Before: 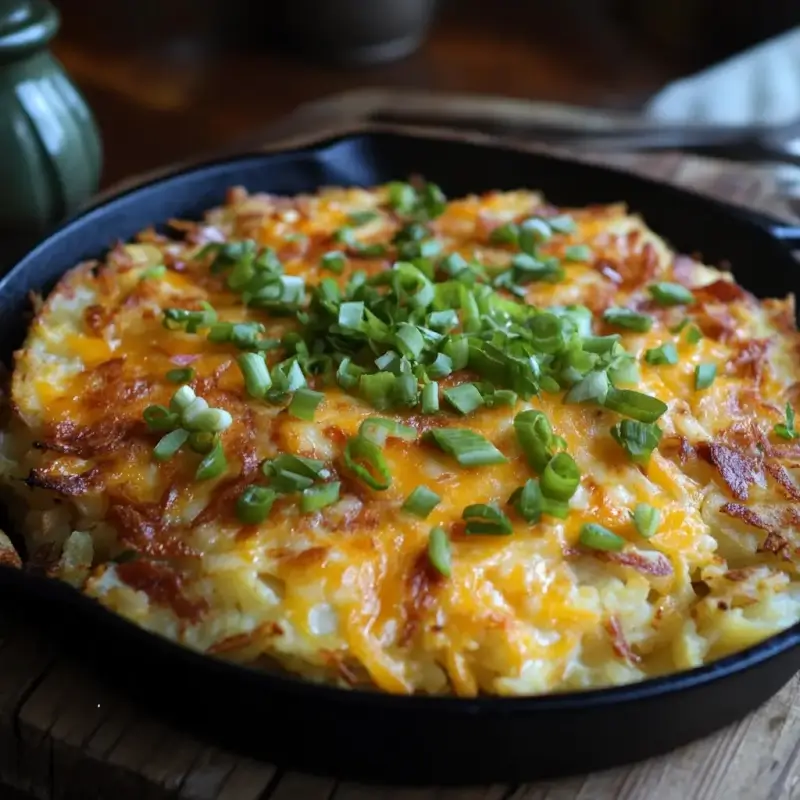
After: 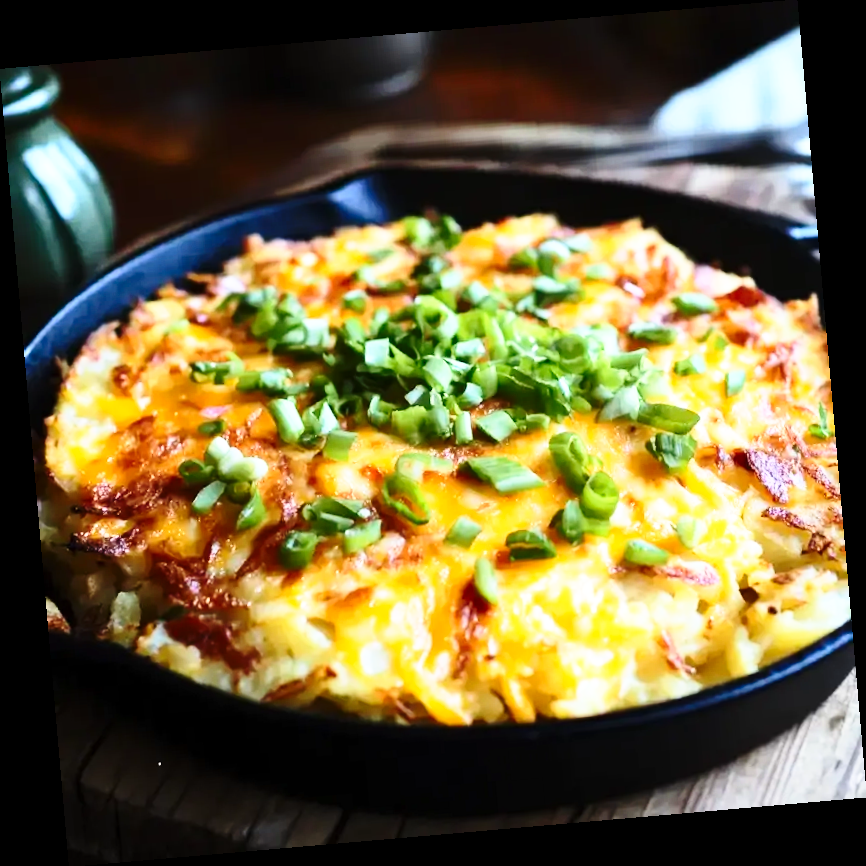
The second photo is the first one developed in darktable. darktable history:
contrast brightness saturation: contrast 0.24, brightness 0.09
base curve: curves: ch0 [(0, 0) (0.026, 0.03) (0.109, 0.232) (0.351, 0.748) (0.669, 0.968) (1, 1)], preserve colors none
rotate and perspective: rotation -4.98°, automatic cropping off
